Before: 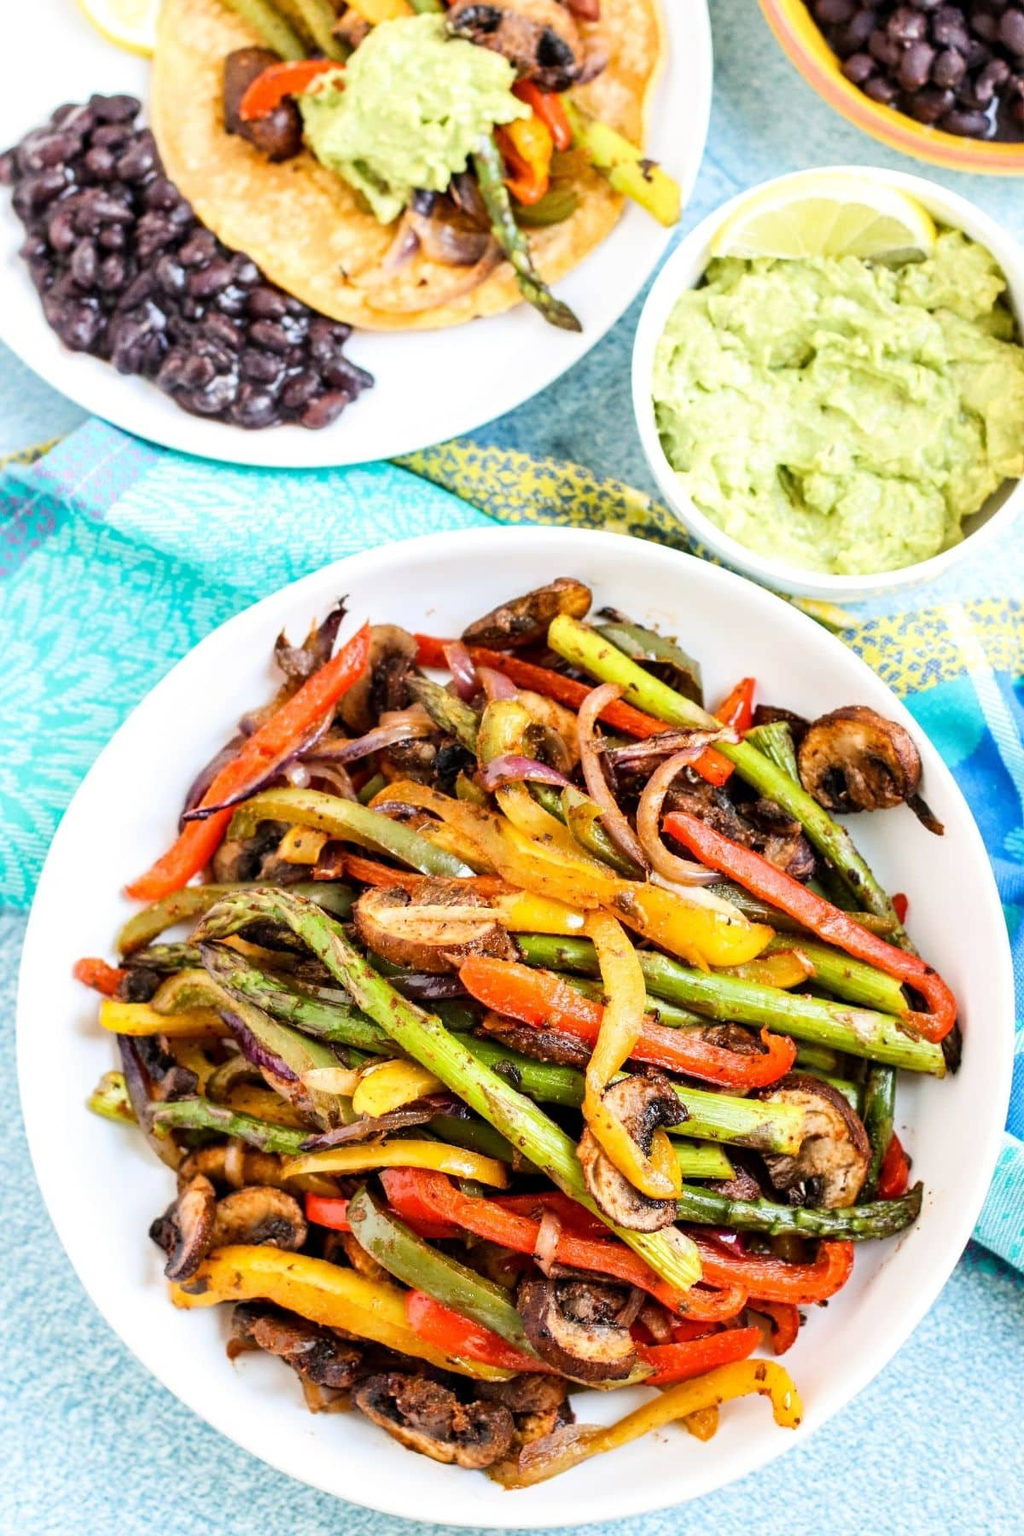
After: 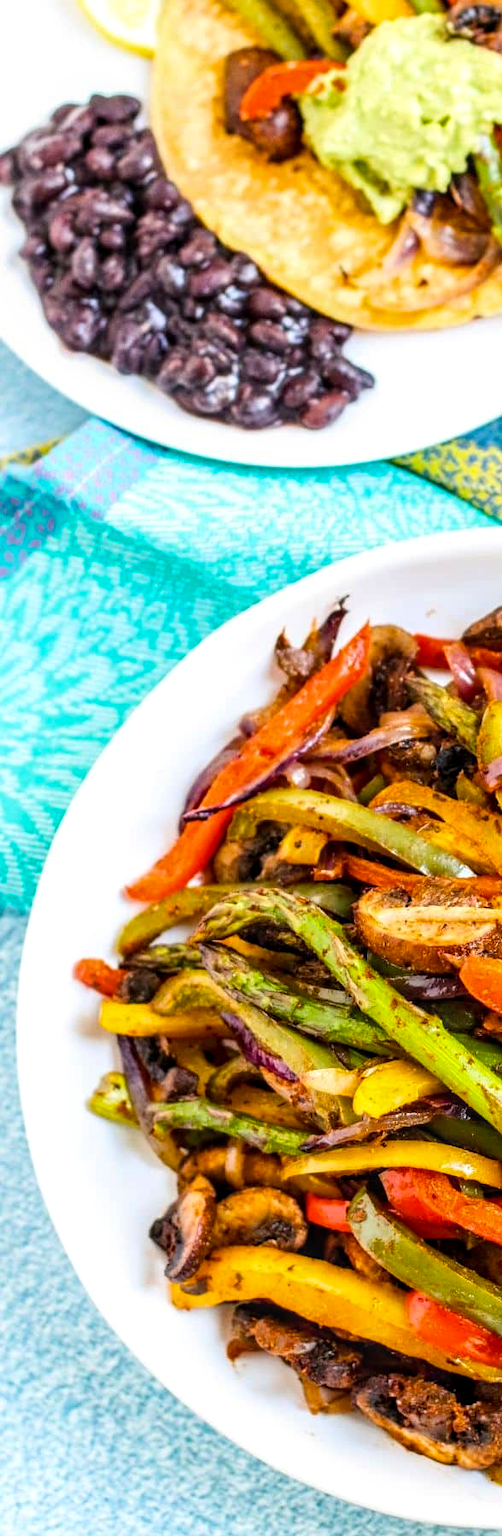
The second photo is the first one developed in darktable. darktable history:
color balance rgb: perceptual saturation grading › global saturation 20%, global vibrance 20%
local contrast: on, module defaults
crop and rotate: left 0%, top 0%, right 50.845%
